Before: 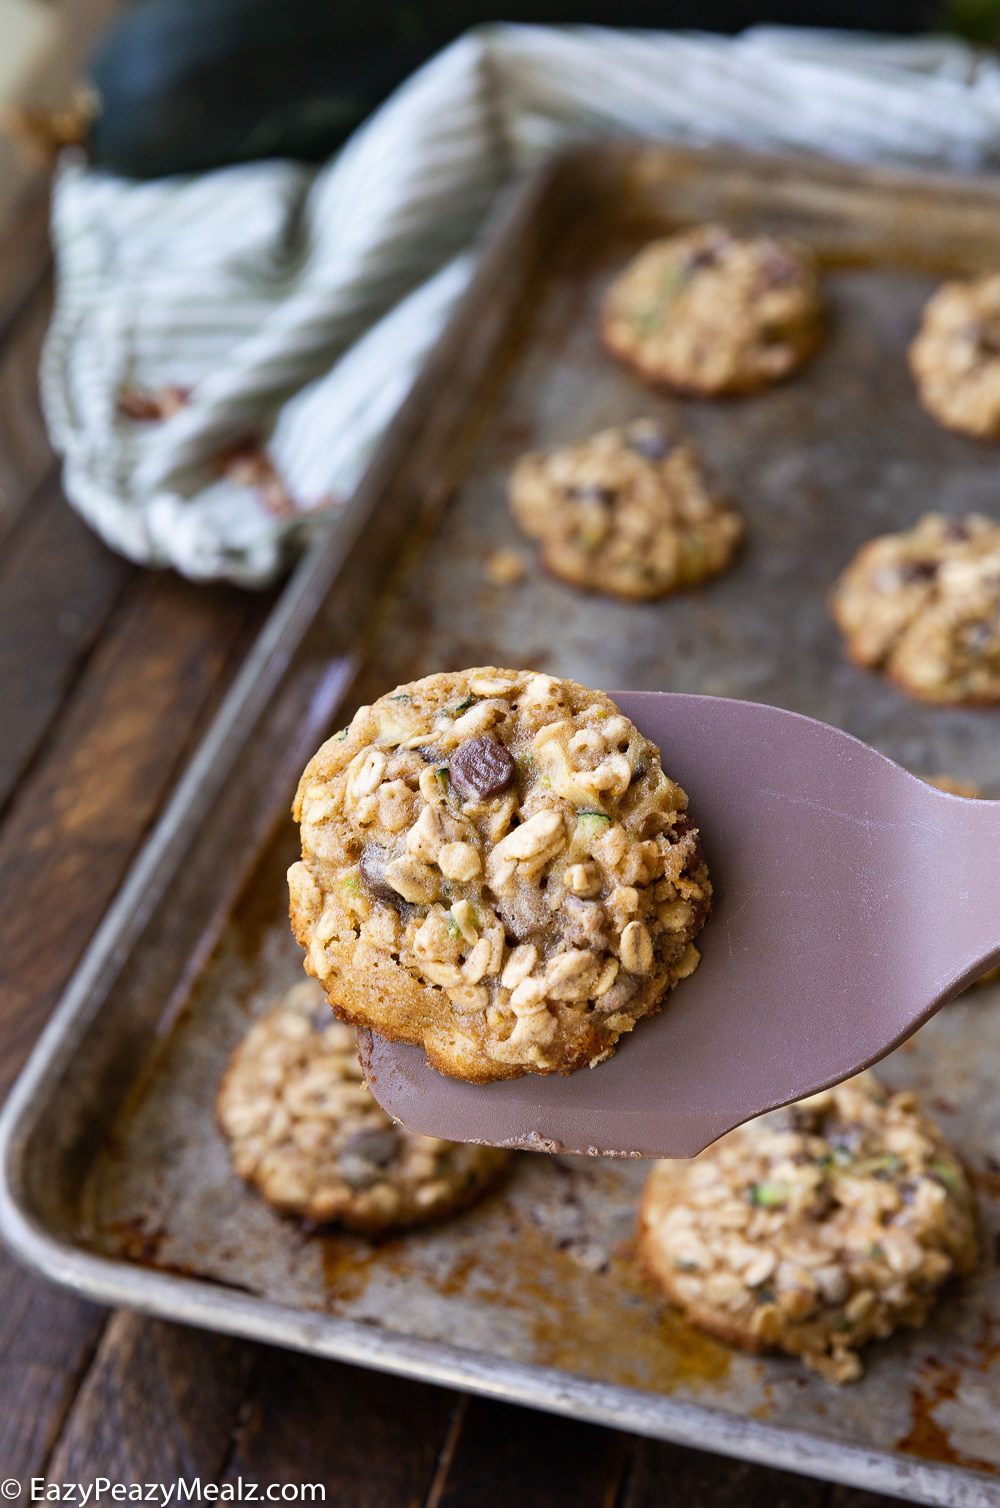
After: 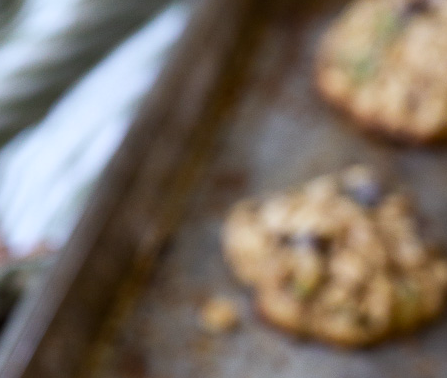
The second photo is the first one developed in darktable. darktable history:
white balance: red 0.98, blue 1.034
crop: left 28.64%, top 16.832%, right 26.637%, bottom 58.055%
local contrast: mode bilateral grid, contrast 20, coarseness 50, detail 120%, midtone range 0.2
